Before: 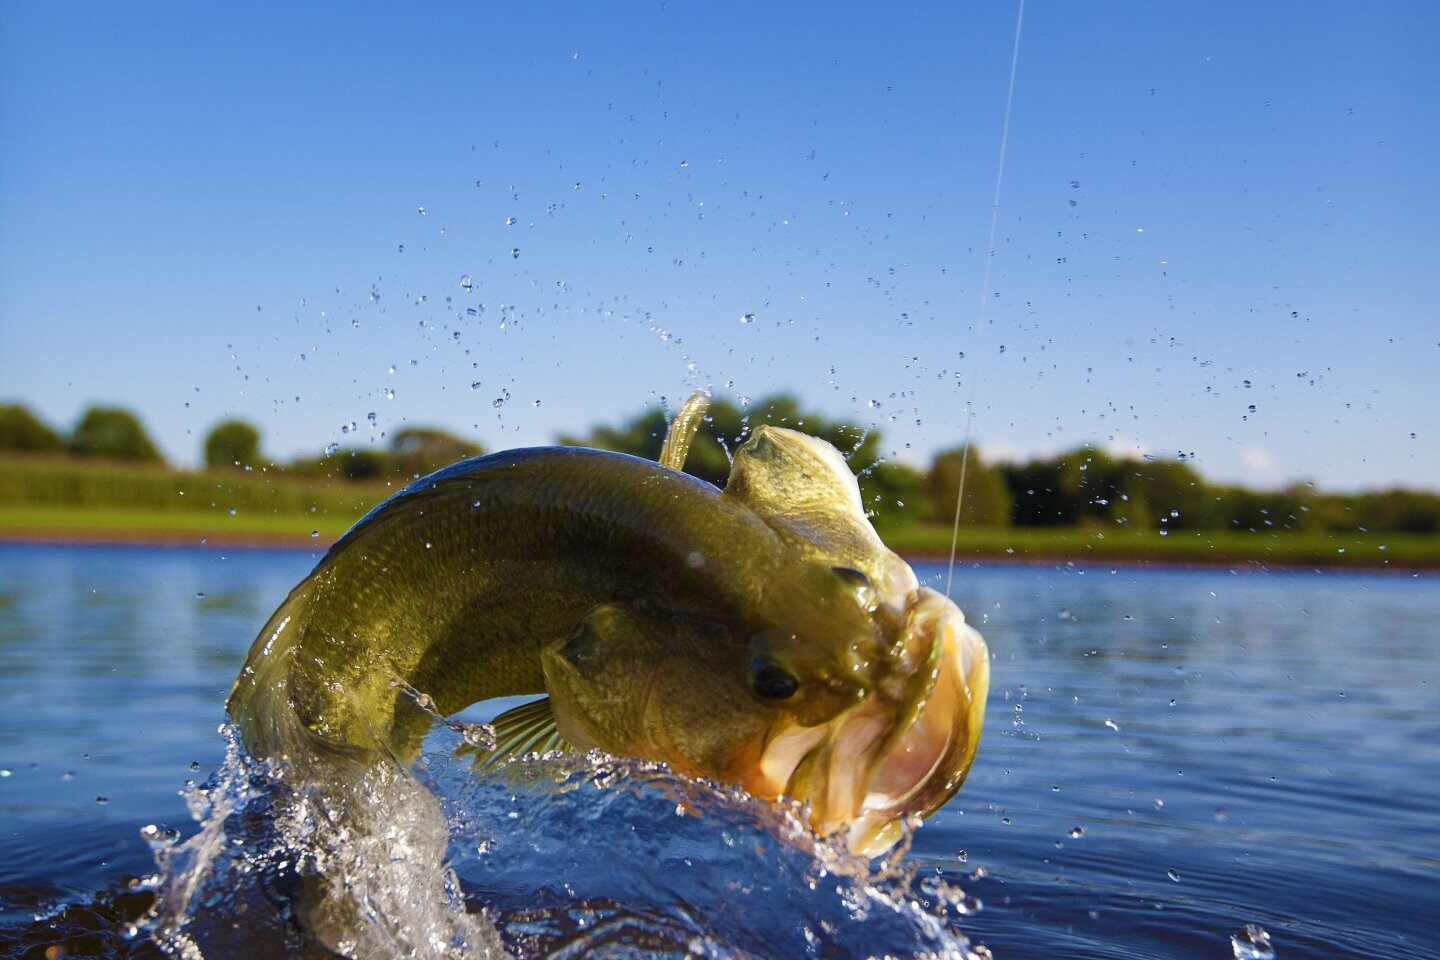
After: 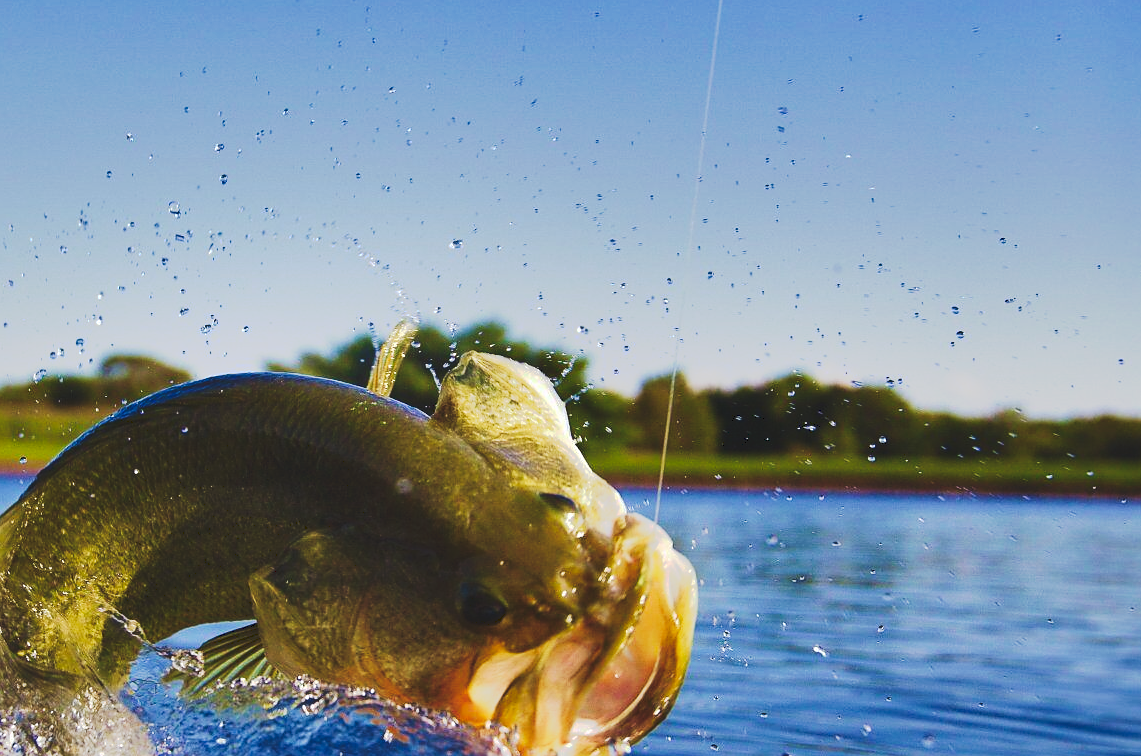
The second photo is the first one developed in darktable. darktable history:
velvia: on, module defaults
tone curve: curves: ch0 [(0, 0) (0.003, 0.108) (0.011, 0.113) (0.025, 0.113) (0.044, 0.121) (0.069, 0.132) (0.1, 0.145) (0.136, 0.158) (0.177, 0.182) (0.224, 0.215) (0.277, 0.27) (0.335, 0.341) (0.399, 0.424) (0.468, 0.528) (0.543, 0.622) (0.623, 0.721) (0.709, 0.79) (0.801, 0.846) (0.898, 0.871) (1, 1)], preserve colors none
shadows and highlights: low approximation 0.01, soften with gaussian
sharpen: radius 1.597, amount 0.375, threshold 1.279
crop and rotate: left 20.304%, top 7.784%, right 0.435%, bottom 13.427%
